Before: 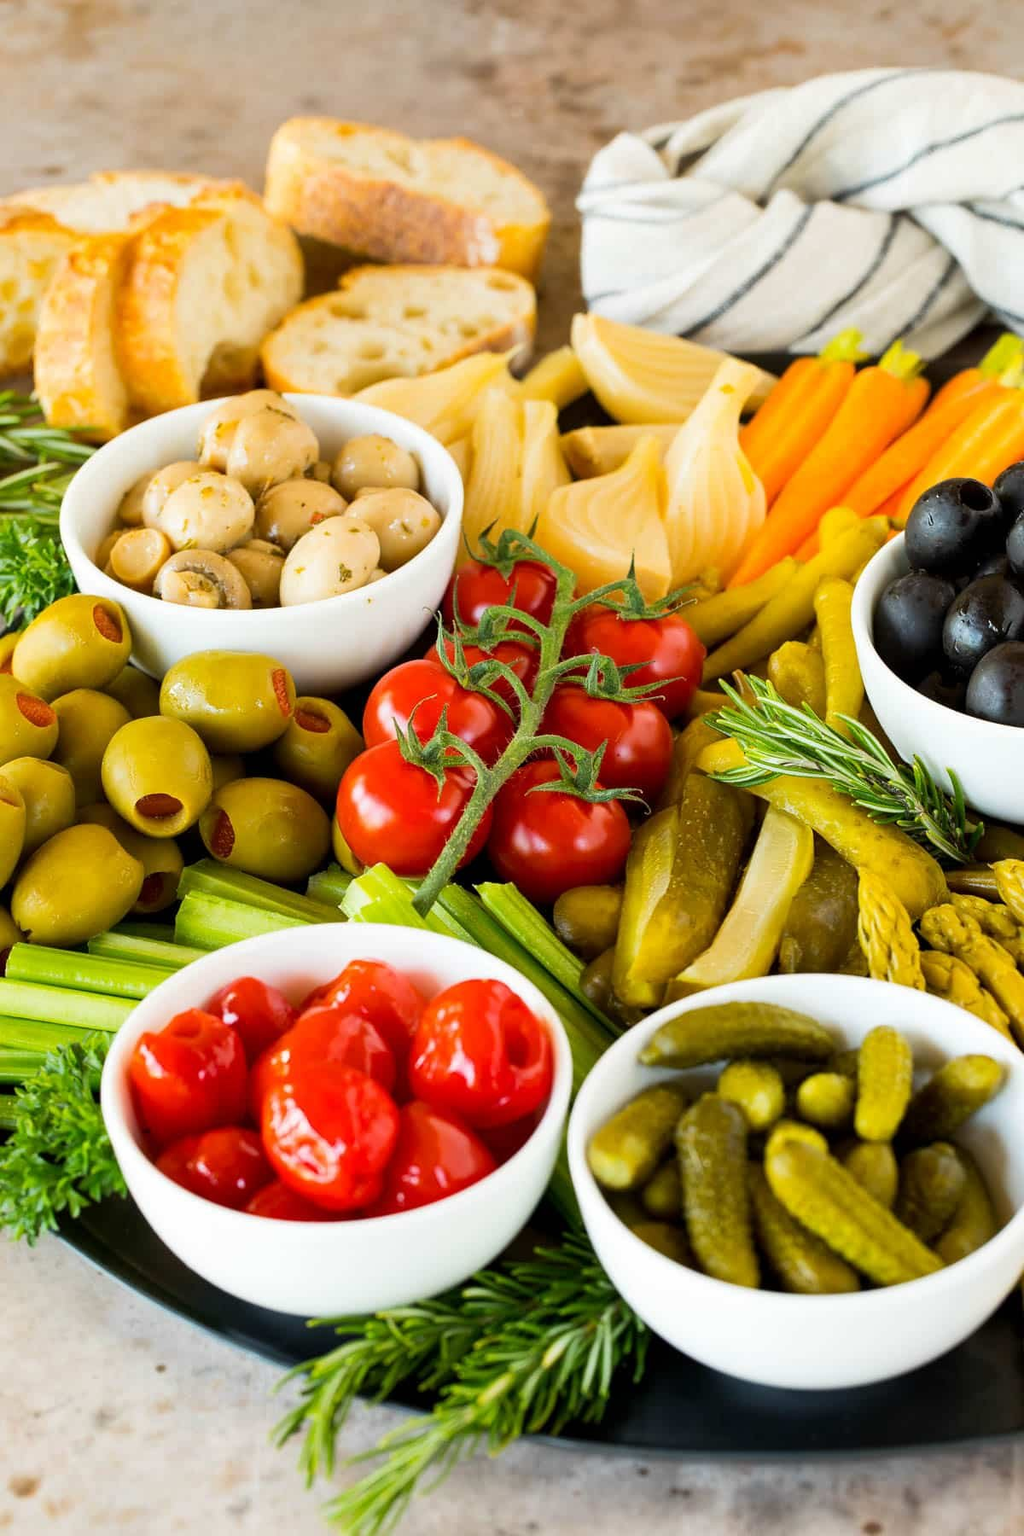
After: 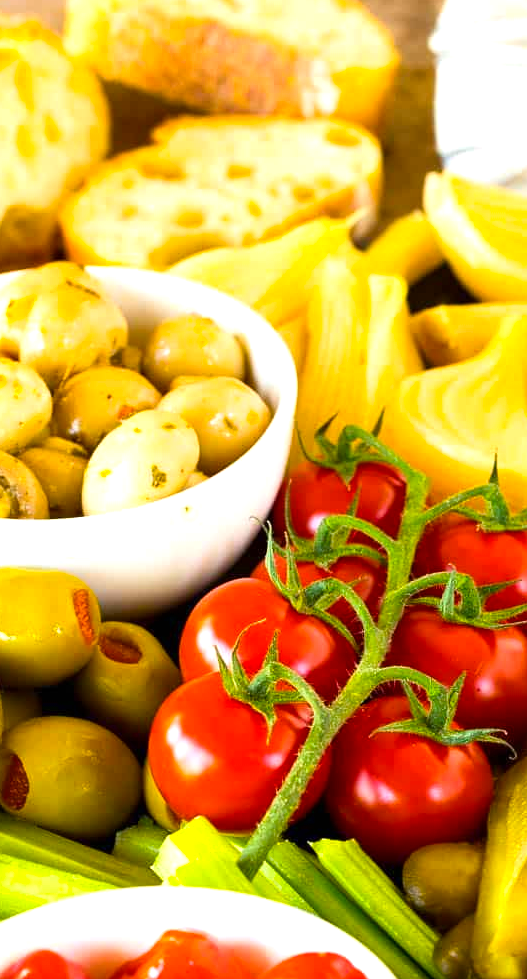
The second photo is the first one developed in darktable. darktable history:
color balance rgb: highlights gain › chroma 0.223%, highlights gain › hue 332.7°, perceptual saturation grading › global saturation 5.994%, perceptual brilliance grading › global brilliance 3.483%, global vibrance 39.907%
contrast brightness saturation: contrast 0.08, saturation 0.021
crop: left 20.577%, top 10.873%, right 35.456%, bottom 34.712%
tone equalizer: -8 EV -0.381 EV, -7 EV -0.405 EV, -6 EV -0.334 EV, -5 EV -0.195 EV, -3 EV 0.254 EV, -2 EV 0.354 EV, -1 EV 0.377 EV, +0 EV 0.429 EV, smoothing diameter 24.79%, edges refinement/feathering 5.65, preserve details guided filter
